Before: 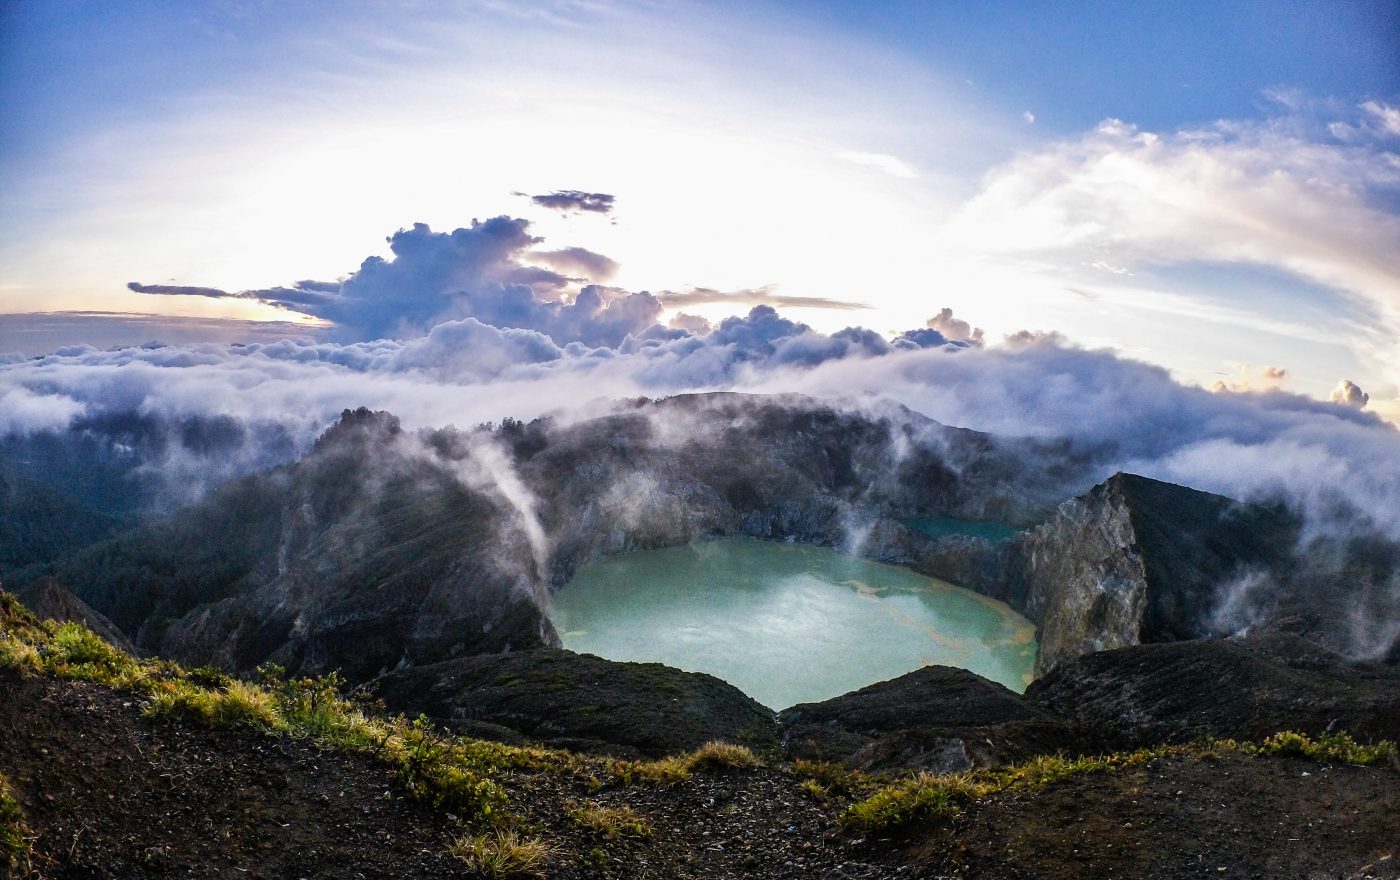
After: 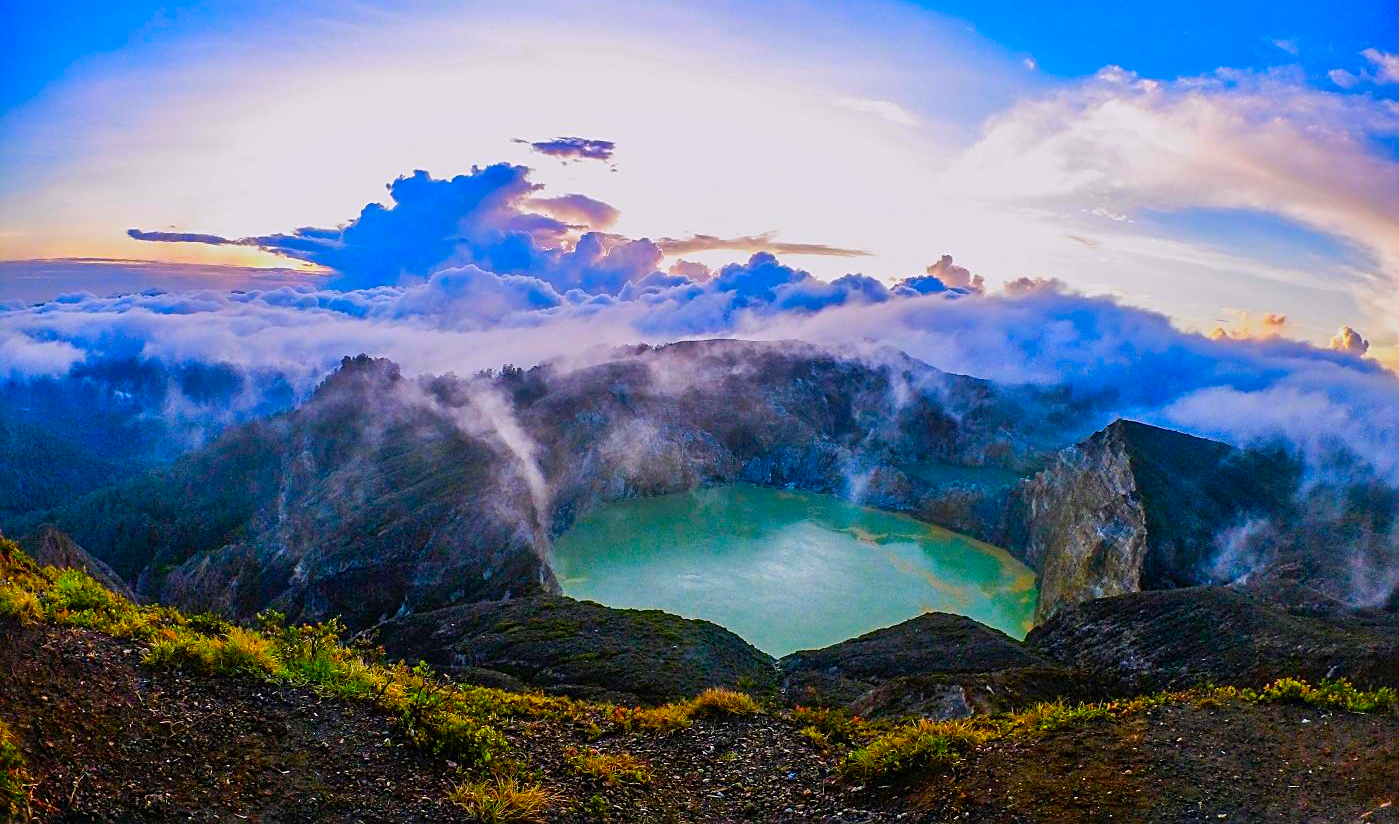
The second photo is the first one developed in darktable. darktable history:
sharpen: on, module defaults
crop and rotate: top 6.25%
tone equalizer: -8 EV 0.25 EV, -7 EV 0.417 EV, -6 EV 0.417 EV, -5 EV 0.25 EV, -3 EV -0.25 EV, -2 EV -0.417 EV, -1 EV -0.417 EV, +0 EV -0.25 EV, edges refinement/feathering 500, mask exposure compensation -1.57 EV, preserve details guided filter
color correction: highlights a* 1.59, highlights b* -1.7, saturation 2.48
